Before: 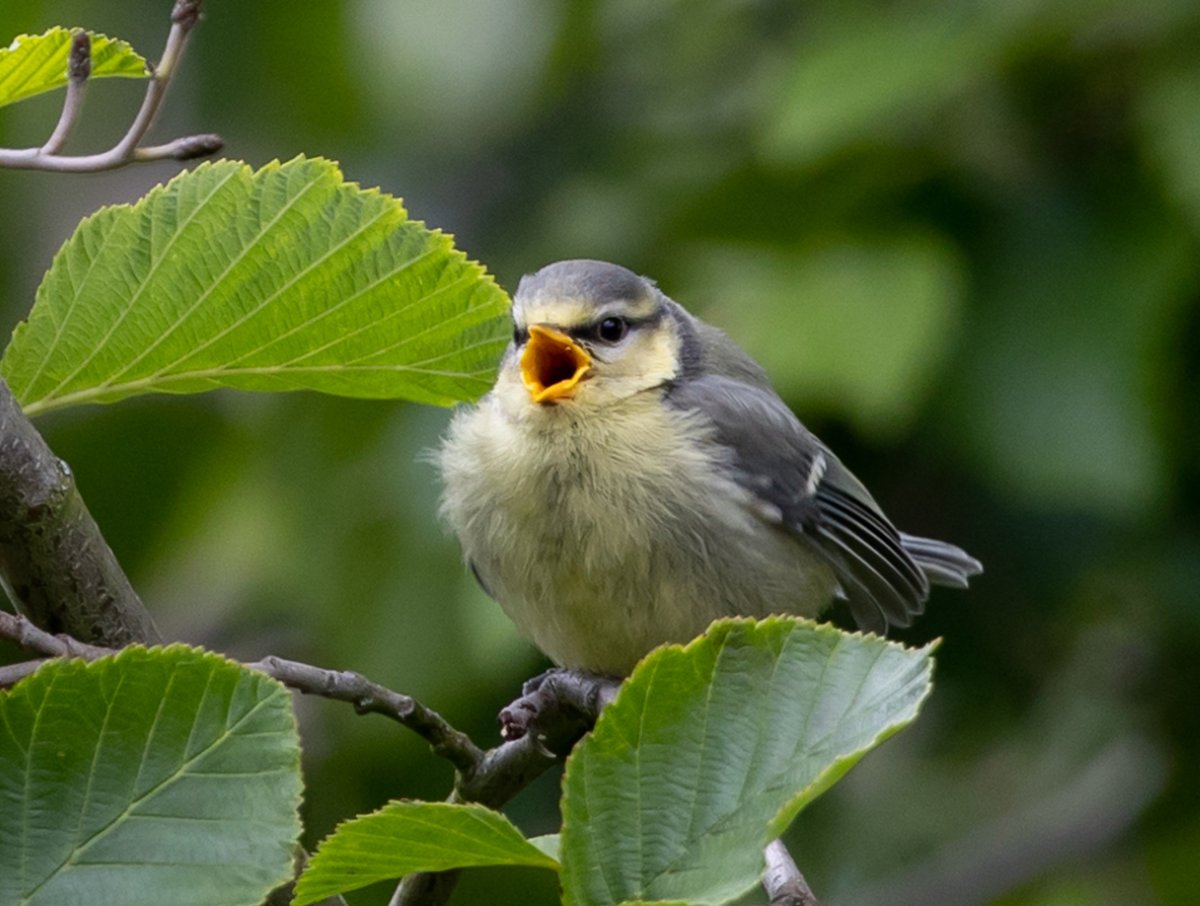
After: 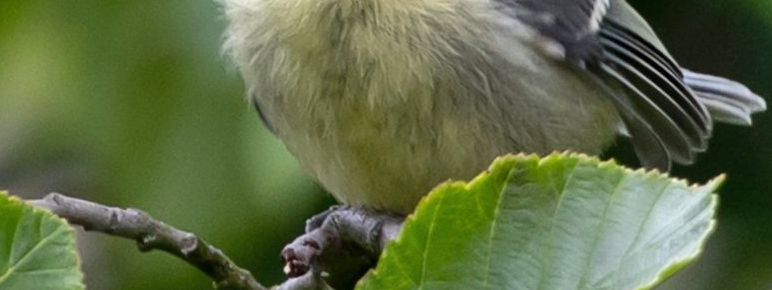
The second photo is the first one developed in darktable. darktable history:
crop: left 18.091%, top 51.13%, right 17.525%, bottom 16.85%
shadows and highlights: shadows 60, soften with gaussian
exposure: exposure 0.3 EV, compensate highlight preservation false
